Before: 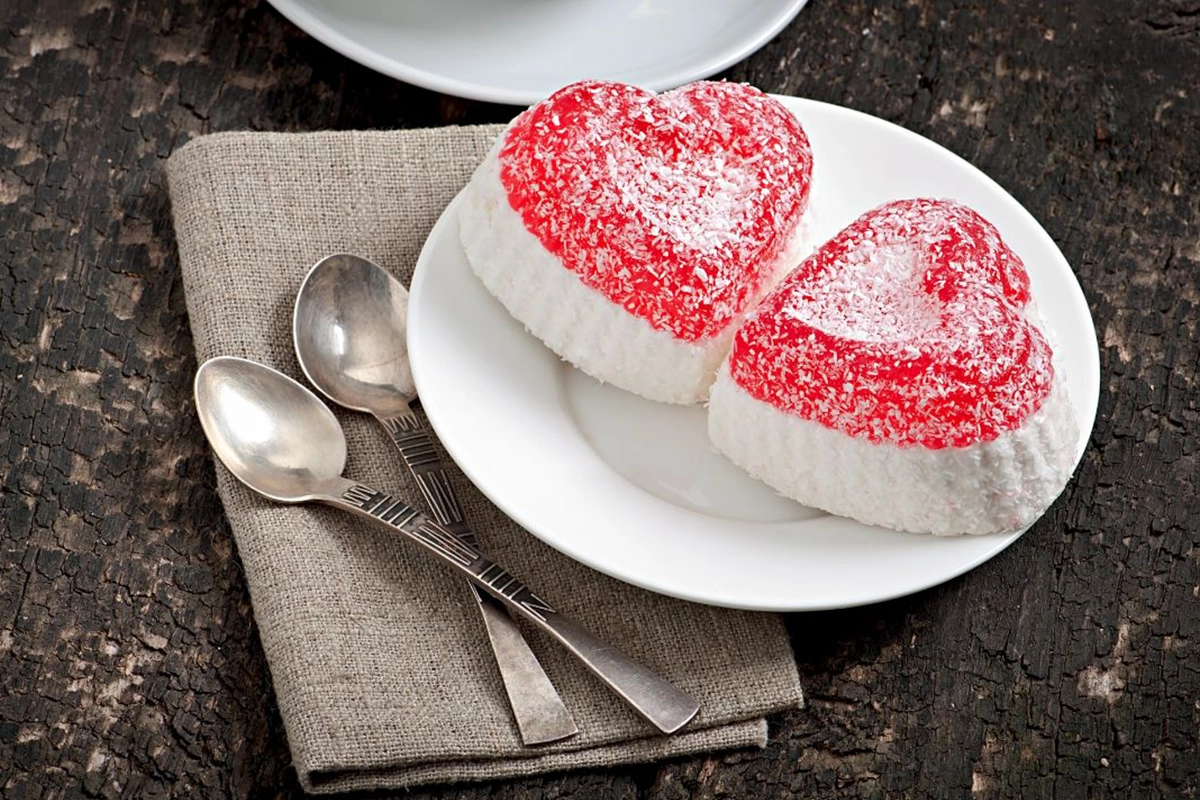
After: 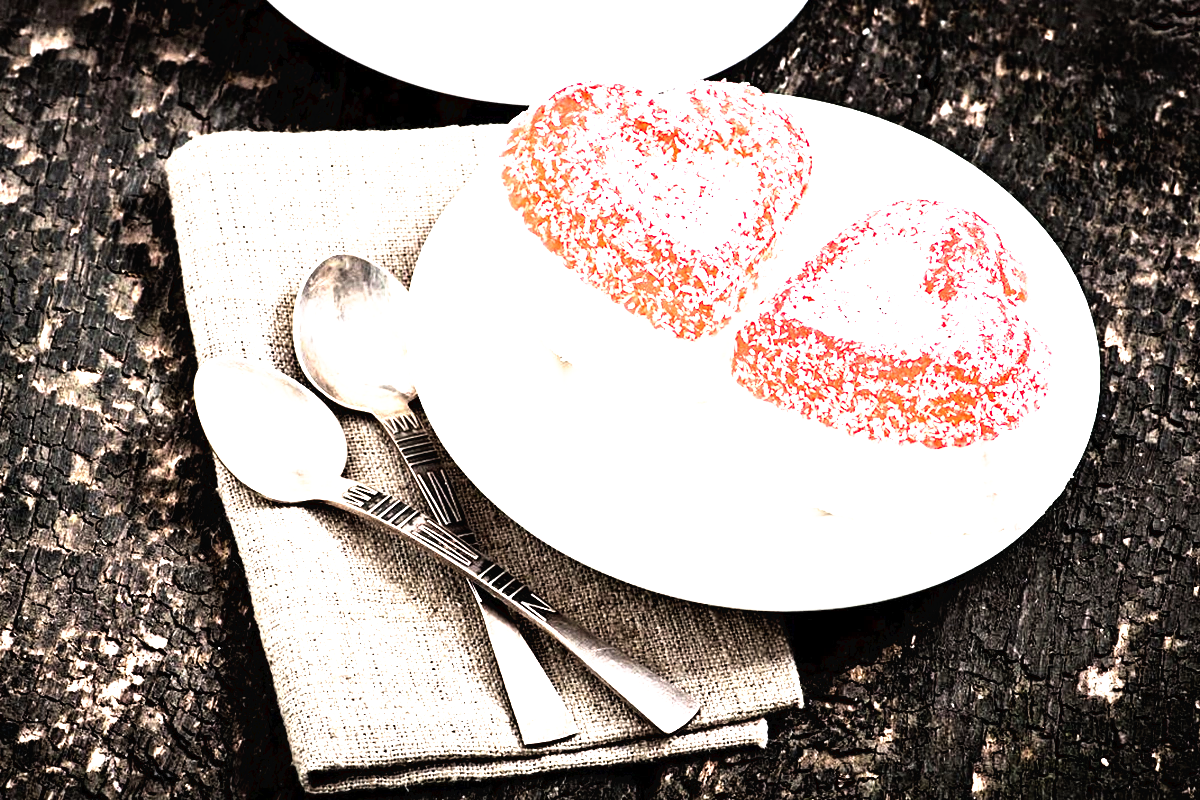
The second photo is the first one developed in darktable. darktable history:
rgb curve: curves: ch0 [(0, 0) (0.21, 0.15) (0.24, 0.21) (0.5, 0.75) (0.75, 0.96) (0.89, 0.99) (1, 1)]; ch1 [(0, 0.02) (0.21, 0.13) (0.25, 0.2) (0.5, 0.67) (0.75, 0.9) (0.89, 0.97) (1, 1)]; ch2 [(0, 0.02) (0.21, 0.13) (0.25, 0.2) (0.5, 0.67) (0.75, 0.9) (0.89, 0.97) (1, 1)], compensate middle gray true
tone curve: curves: ch0 [(0, 0) (0.003, 0.028) (0.011, 0.028) (0.025, 0.026) (0.044, 0.036) (0.069, 0.06) (0.1, 0.101) (0.136, 0.15) (0.177, 0.203) (0.224, 0.271) (0.277, 0.345) (0.335, 0.422) (0.399, 0.515) (0.468, 0.611) (0.543, 0.716) (0.623, 0.826) (0.709, 0.942) (0.801, 0.992) (0.898, 1) (1, 1)], preserve colors none
local contrast: highlights 100%, shadows 100%, detail 120%, midtone range 0.2
